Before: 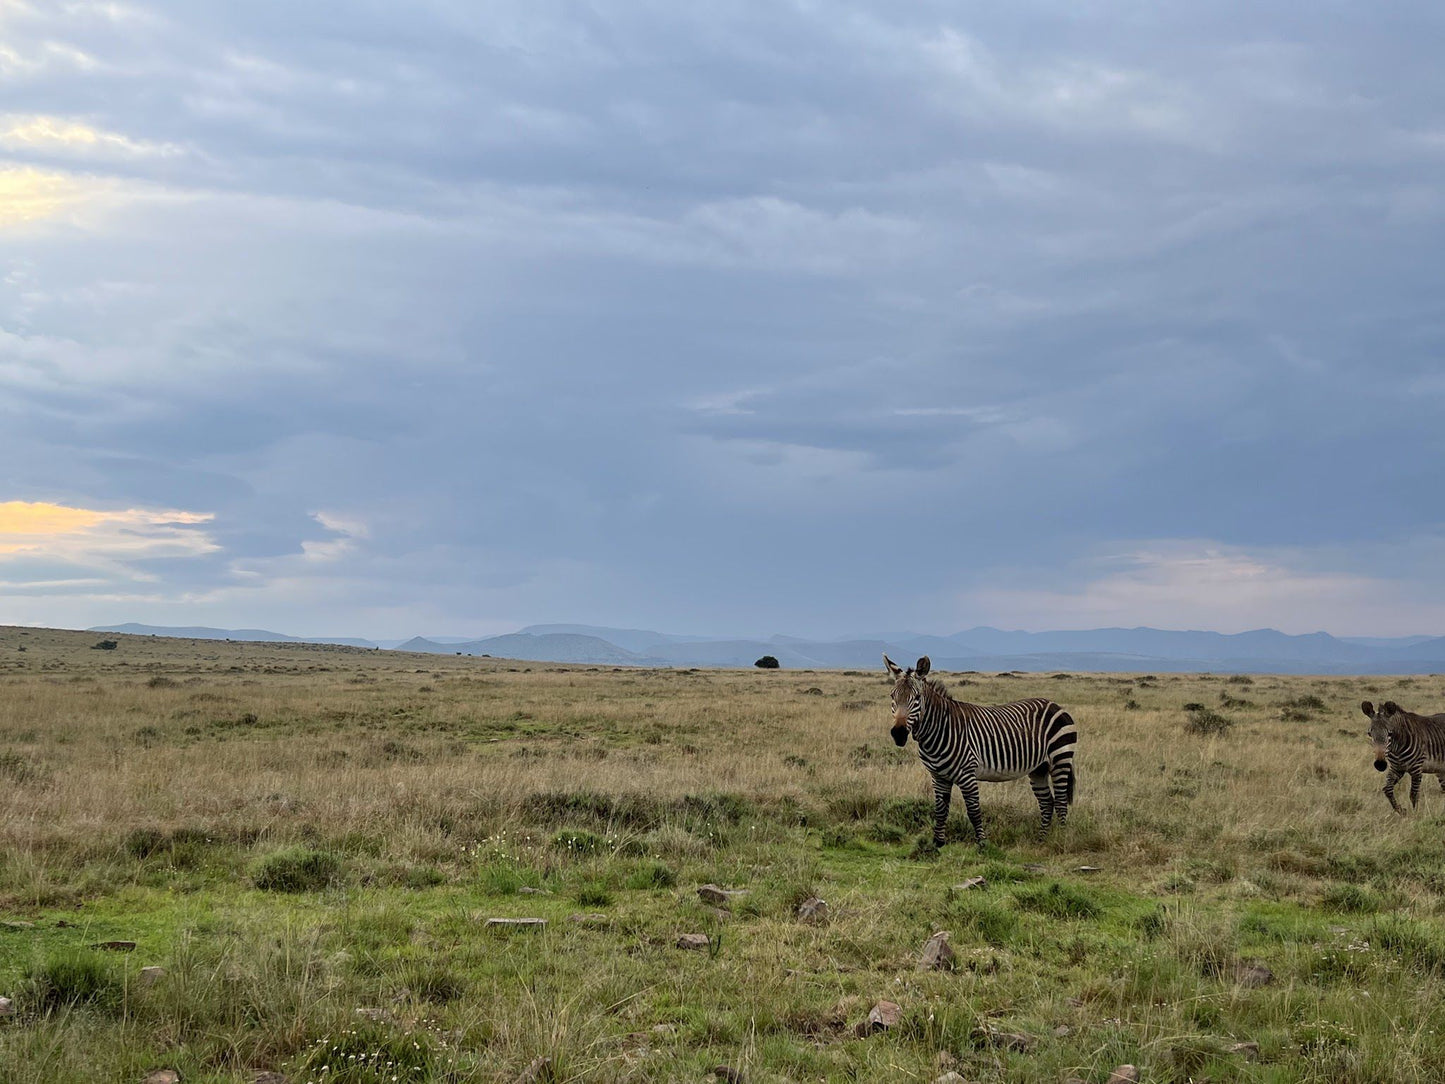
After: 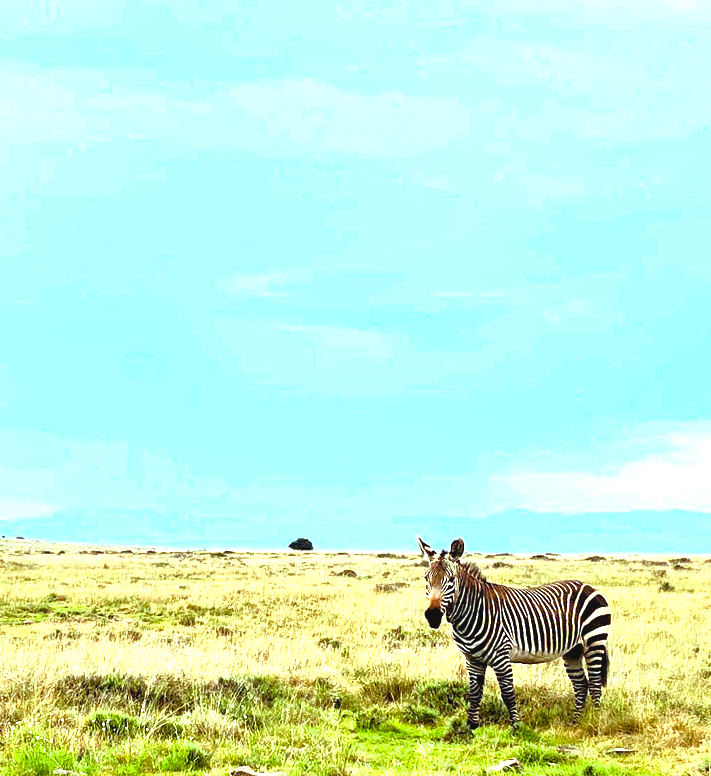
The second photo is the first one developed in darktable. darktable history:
local contrast: mode bilateral grid, contrast 100, coarseness 100, detail 165%, midtone range 0.2
crop: left 32.285%, top 10.968%, right 18.508%, bottom 17.359%
color balance rgb: highlights gain › chroma 7.628%, highlights gain › hue 184.47°, perceptual saturation grading › global saturation 31.323%, perceptual brilliance grading › mid-tones 10.812%, perceptual brilliance grading › shadows 14.79%
color correction: highlights a* 14.7, highlights b* 4.69
levels: black 0.096%, levels [0, 0.281, 0.562]
exposure: black level correction 0.002, exposure 0.15 EV, compensate highlight preservation false
contrast brightness saturation: contrast -0.083, brightness -0.032, saturation -0.108
